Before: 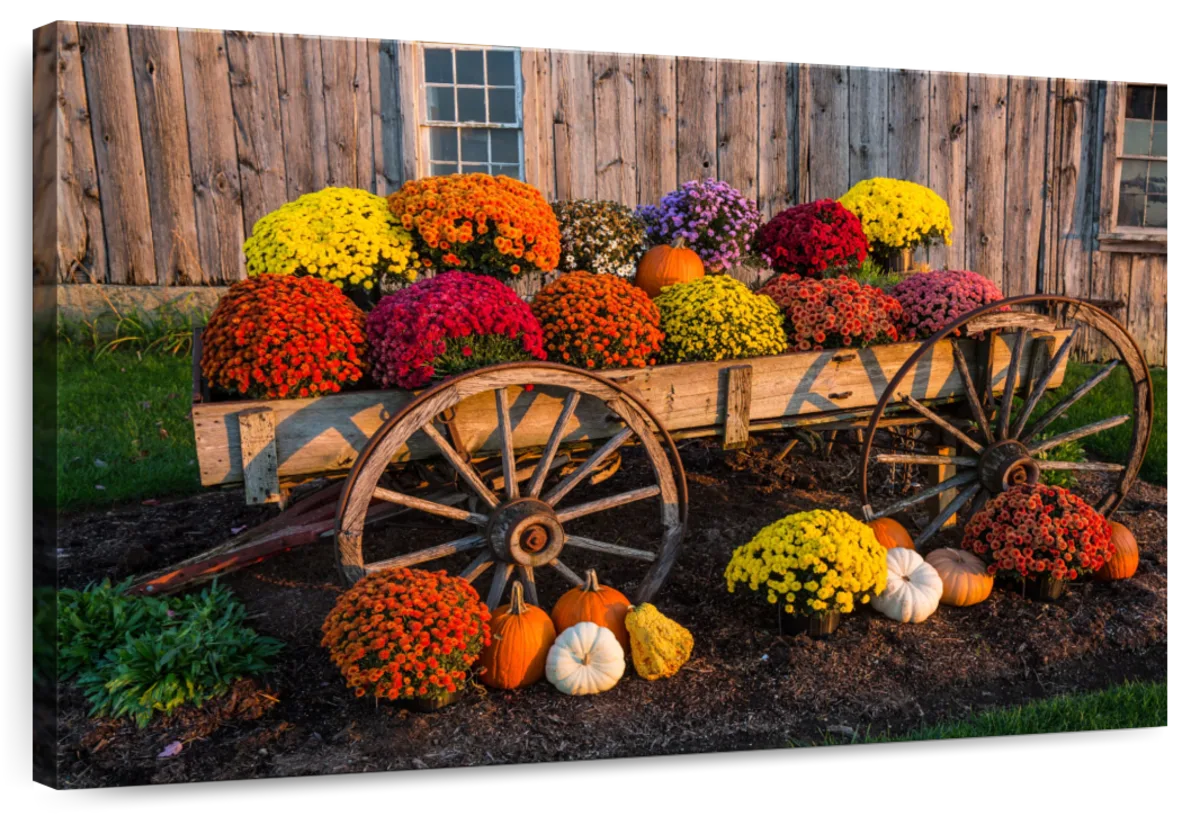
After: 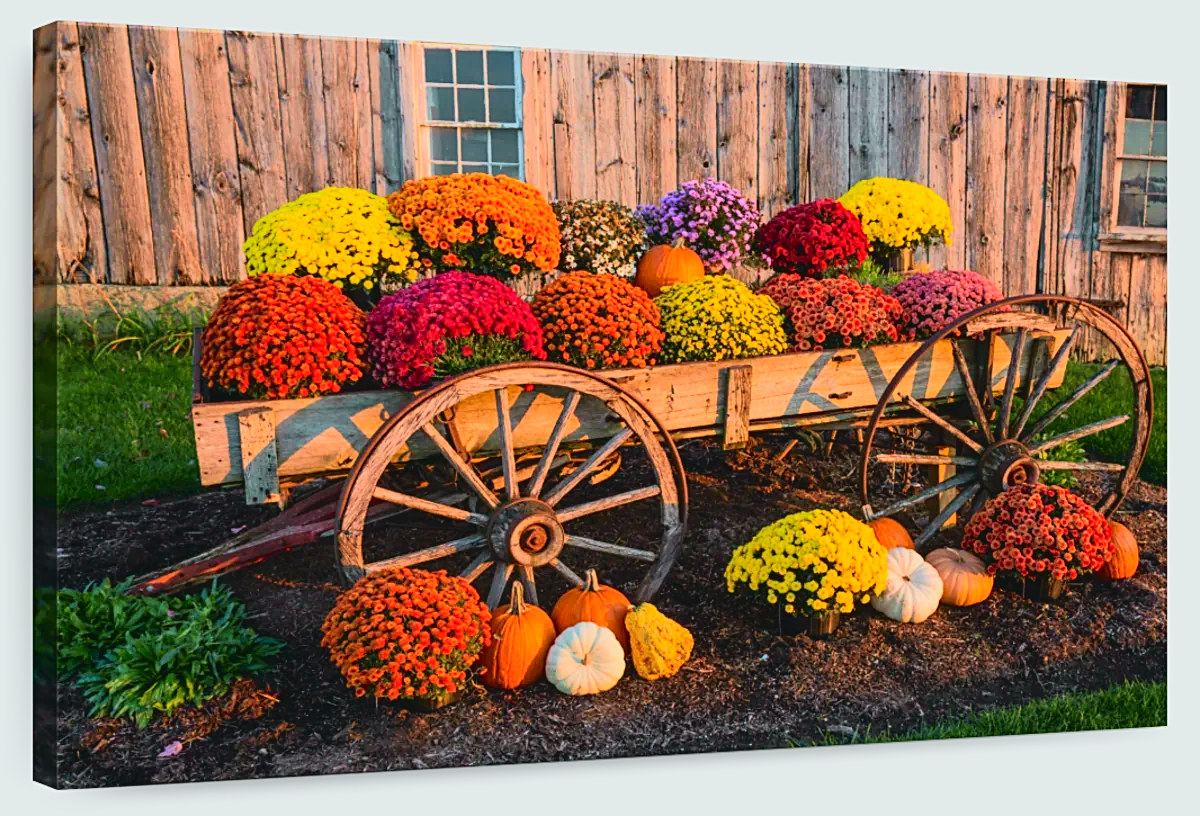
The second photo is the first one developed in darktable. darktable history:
contrast brightness saturation: contrast -0.19, saturation 0.19
tone curve: curves: ch0 [(0, 0) (0.037, 0.011) (0.135, 0.093) (0.266, 0.281) (0.461, 0.555) (0.581, 0.716) (0.675, 0.793) (0.767, 0.849) (0.91, 0.924) (1, 0.979)]; ch1 [(0, 0) (0.292, 0.278) (0.431, 0.418) (0.493, 0.479) (0.506, 0.5) (0.532, 0.537) (0.562, 0.581) (0.641, 0.663) (0.754, 0.76) (1, 1)]; ch2 [(0, 0) (0.294, 0.3) (0.361, 0.372) (0.429, 0.445) (0.478, 0.486) (0.502, 0.498) (0.518, 0.522) (0.531, 0.549) (0.561, 0.59) (0.64, 0.655) (0.693, 0.706) (0.845, 0.833) (1, 0.951)], color space Lab, independent channels, preserve colors none
sharpen: amount 0.478
